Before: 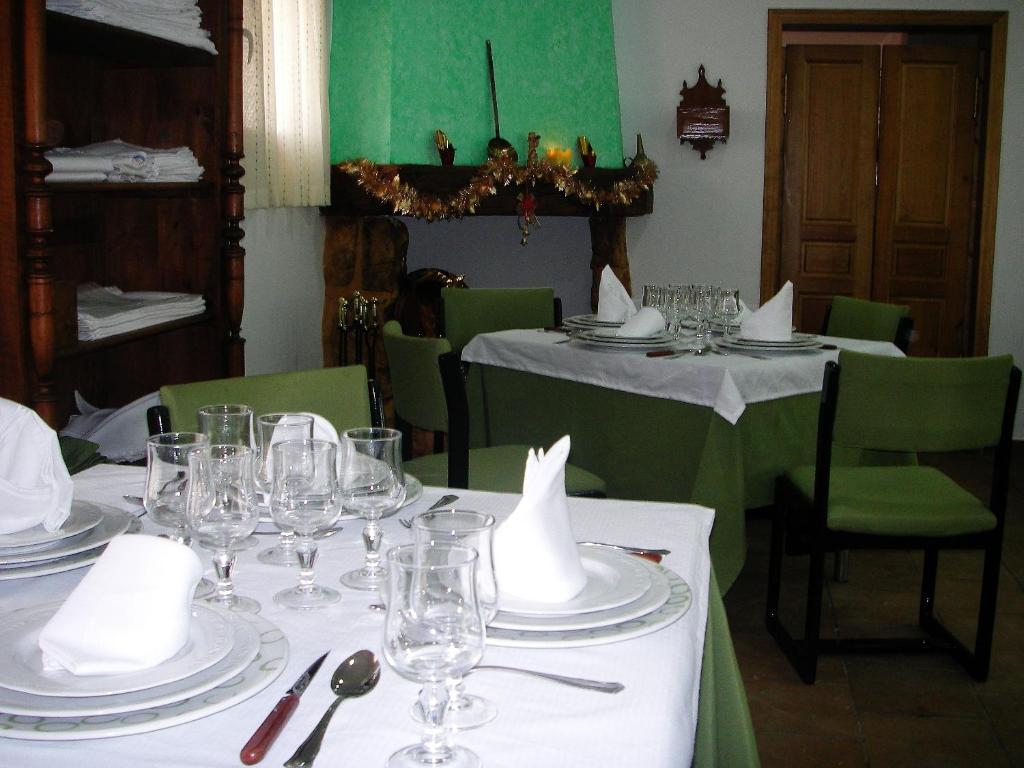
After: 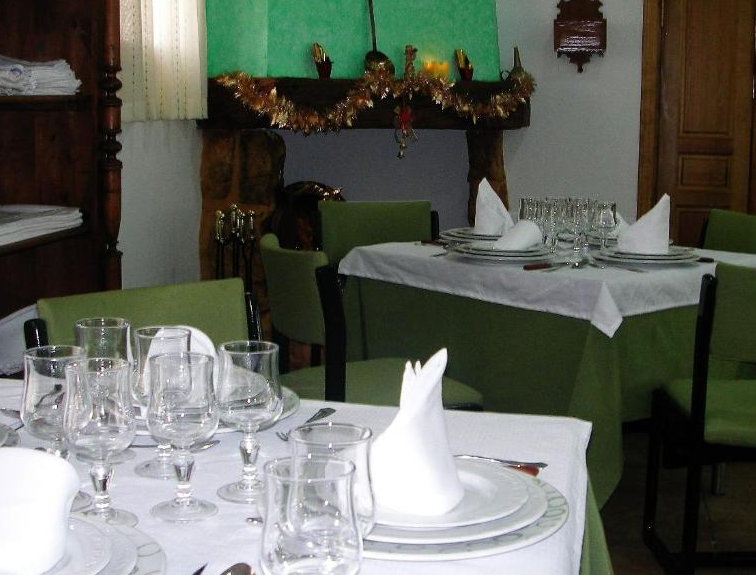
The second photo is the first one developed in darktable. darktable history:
crop and rotate: left 12.101%, top 11.35%, right 13.997%, bottom 13.744%
base curve: preserve colors none
